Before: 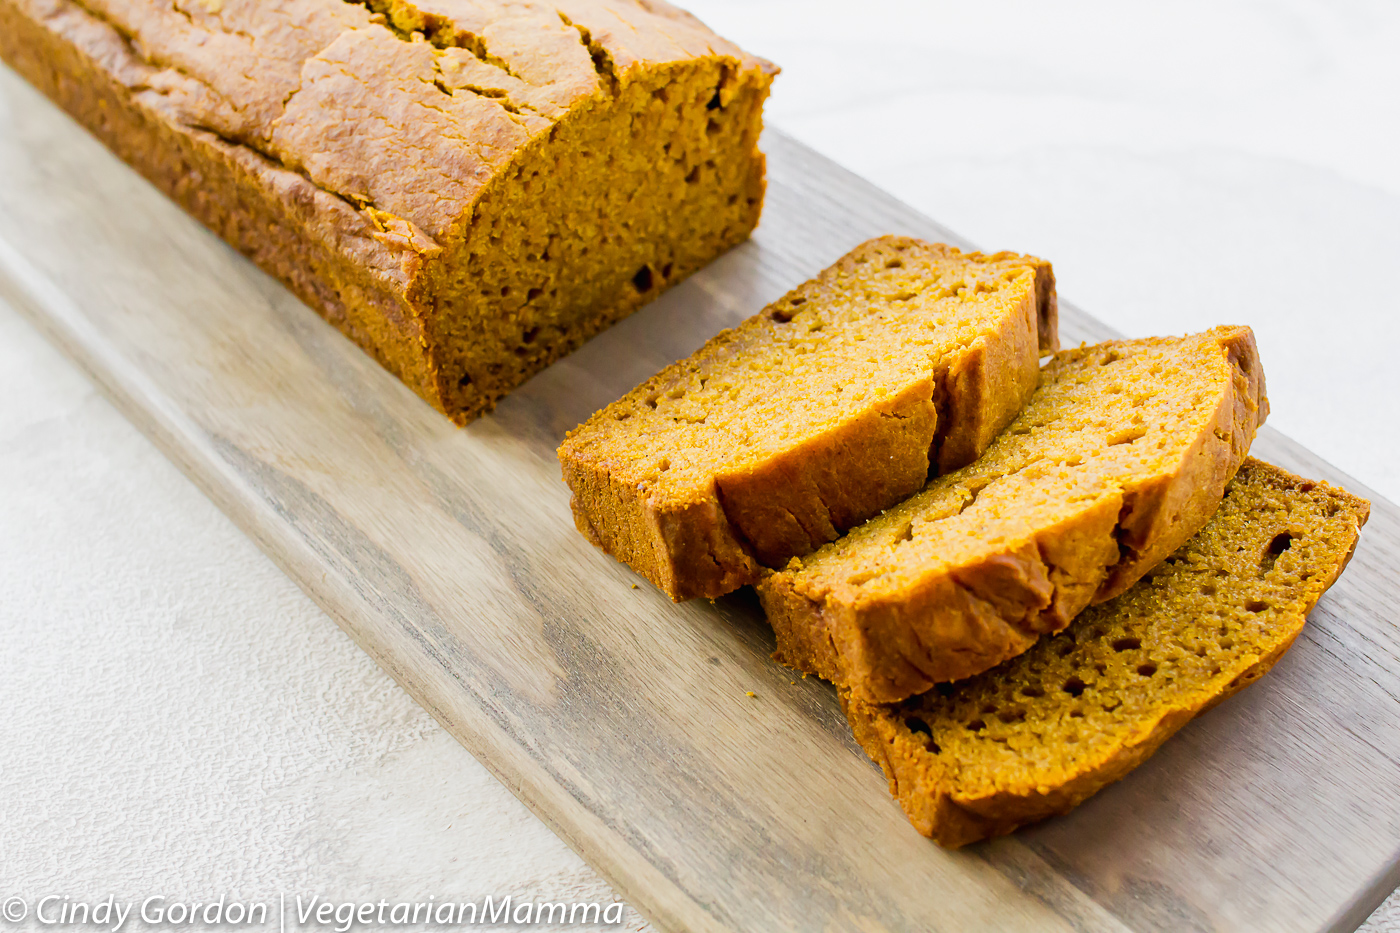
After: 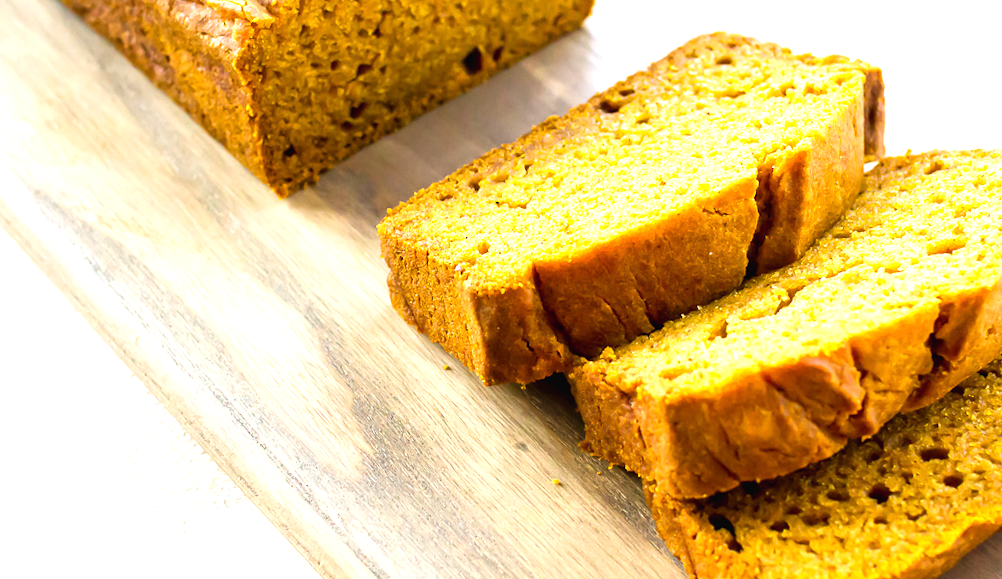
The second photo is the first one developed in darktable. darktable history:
exposure: exposure 0.95 EV, compensate highlight preservation false
crop and rotate: angle -3.37°, left 9.79%, top 20.73%, right 12.42%, bottom 11.82%
